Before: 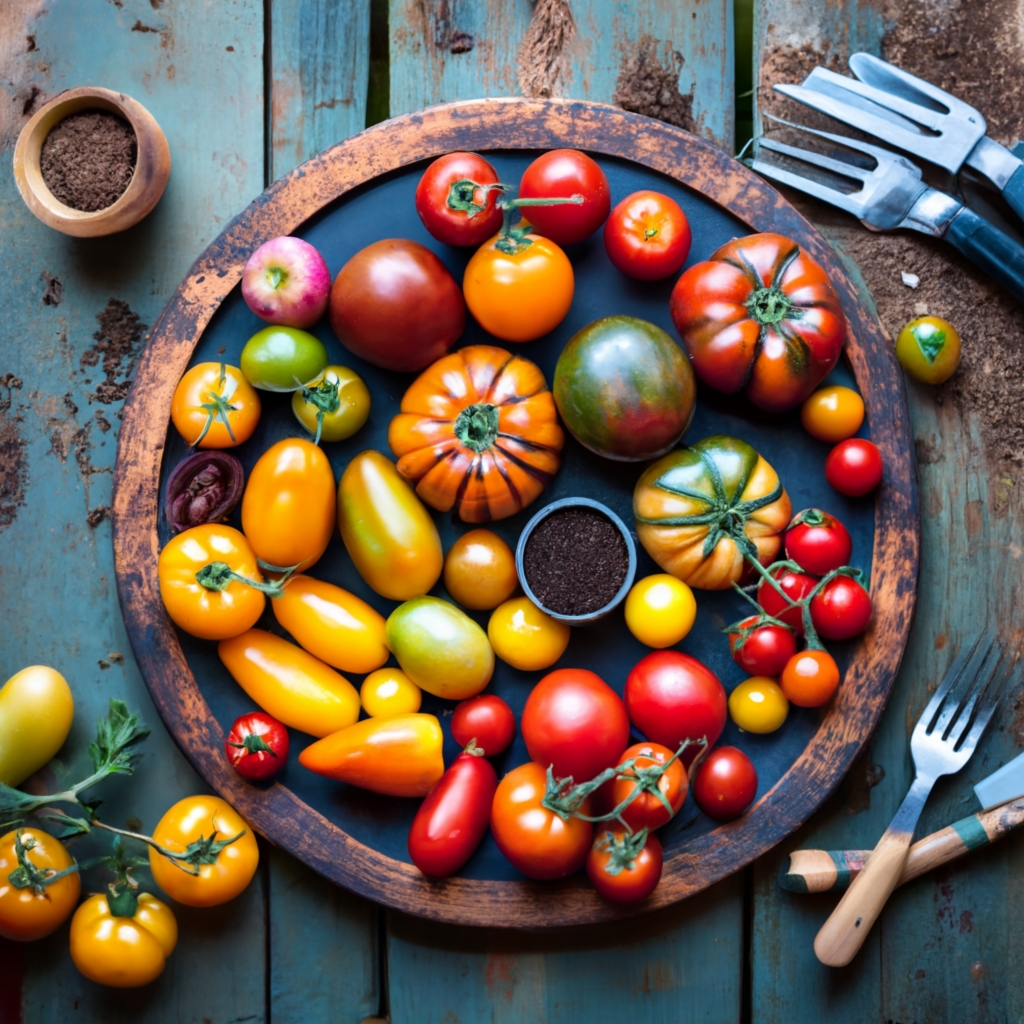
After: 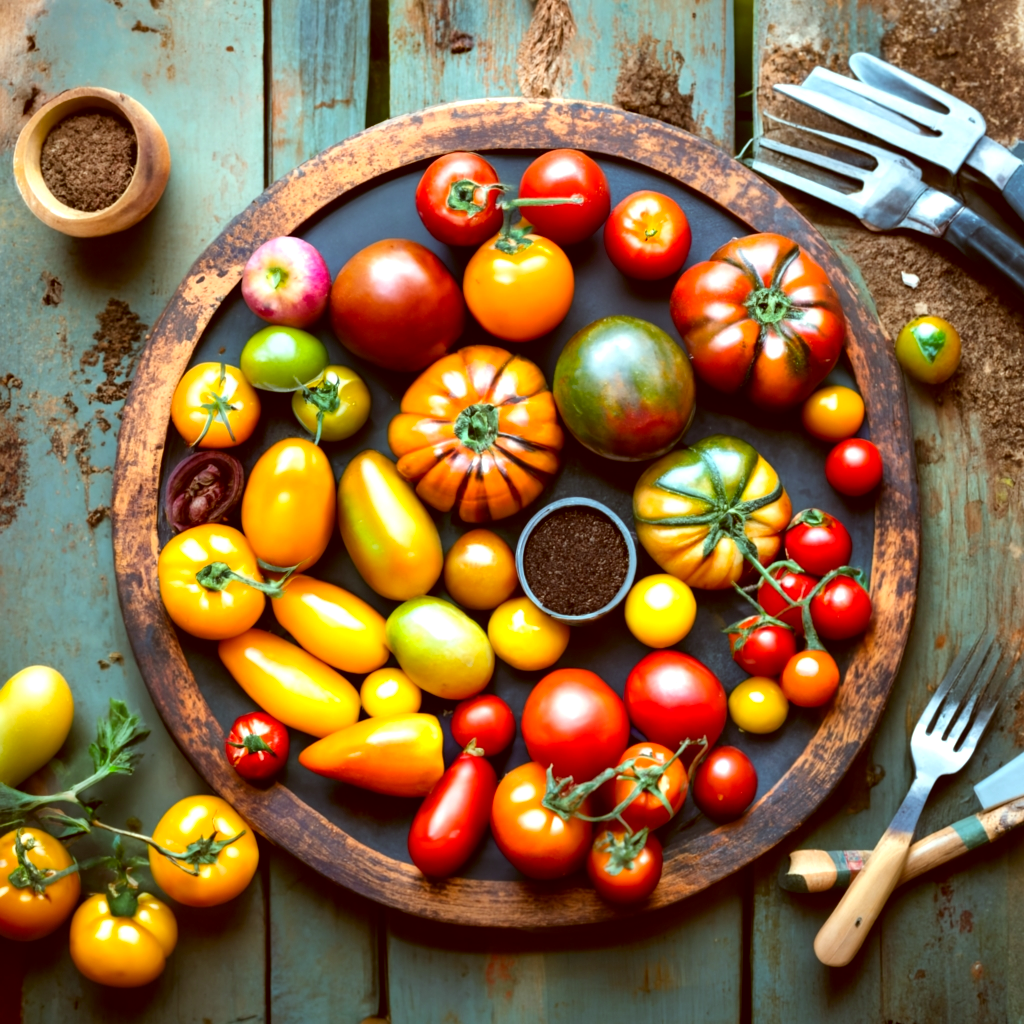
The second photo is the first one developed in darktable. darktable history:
exposure: black level correction 0.001, exposure 0.5 EV, compensate exposure bias true, compensate highlight preservation false
color correction: highlights a* -5.3, highlights b* 9.8, shadows a* 9.8, shadows b* 24.26
